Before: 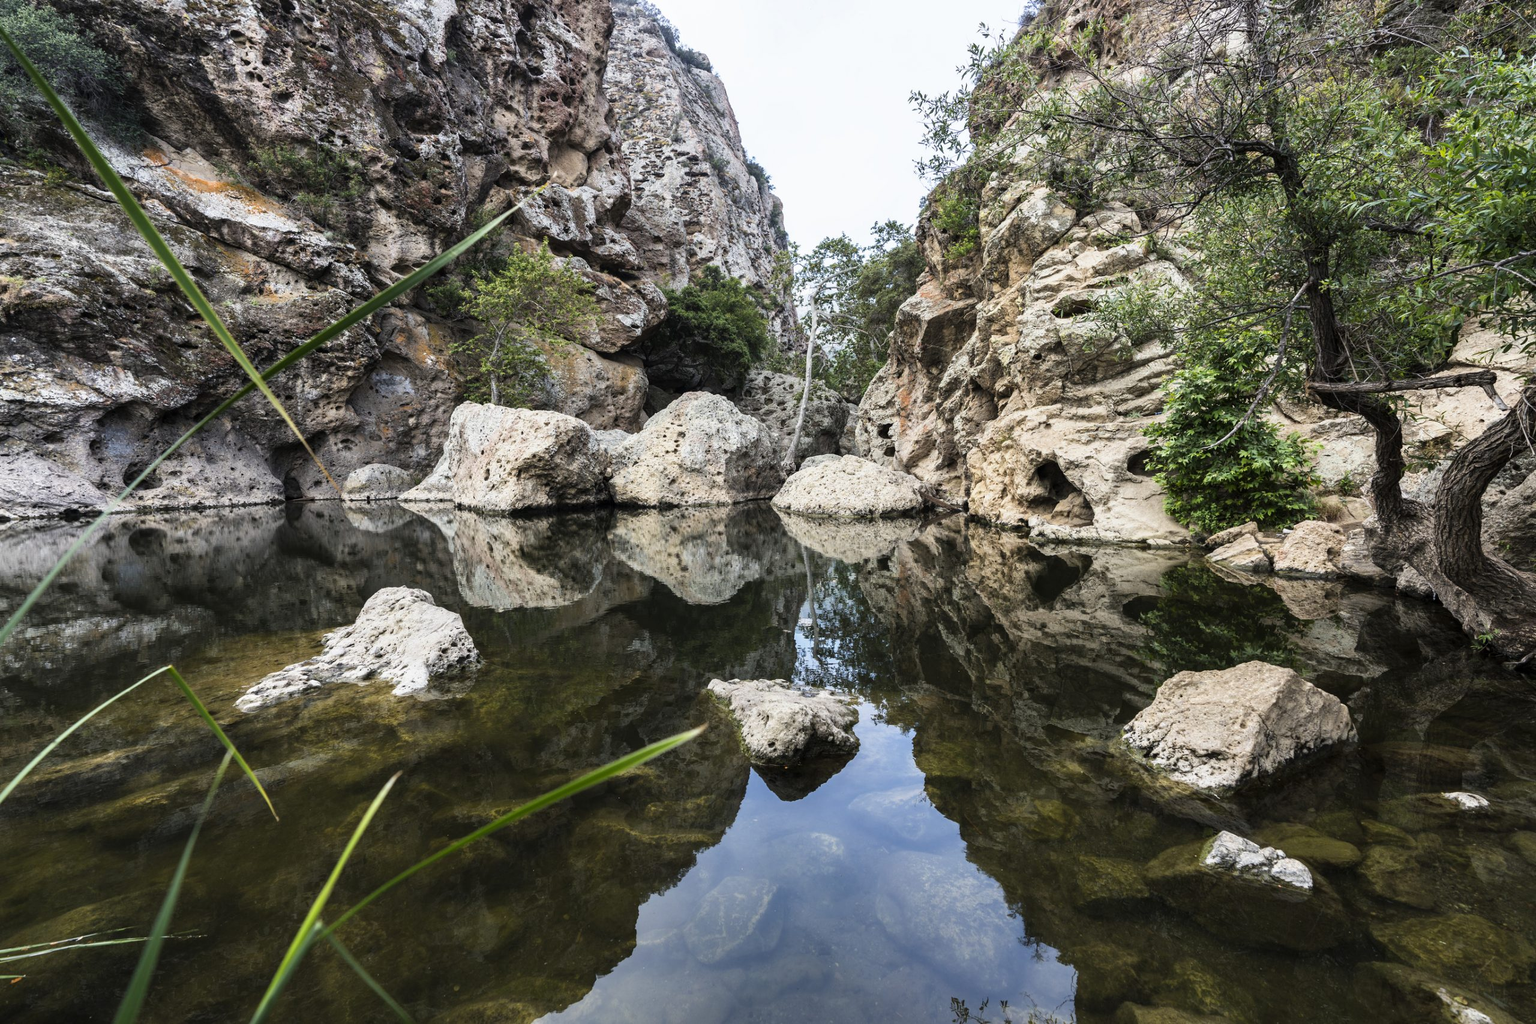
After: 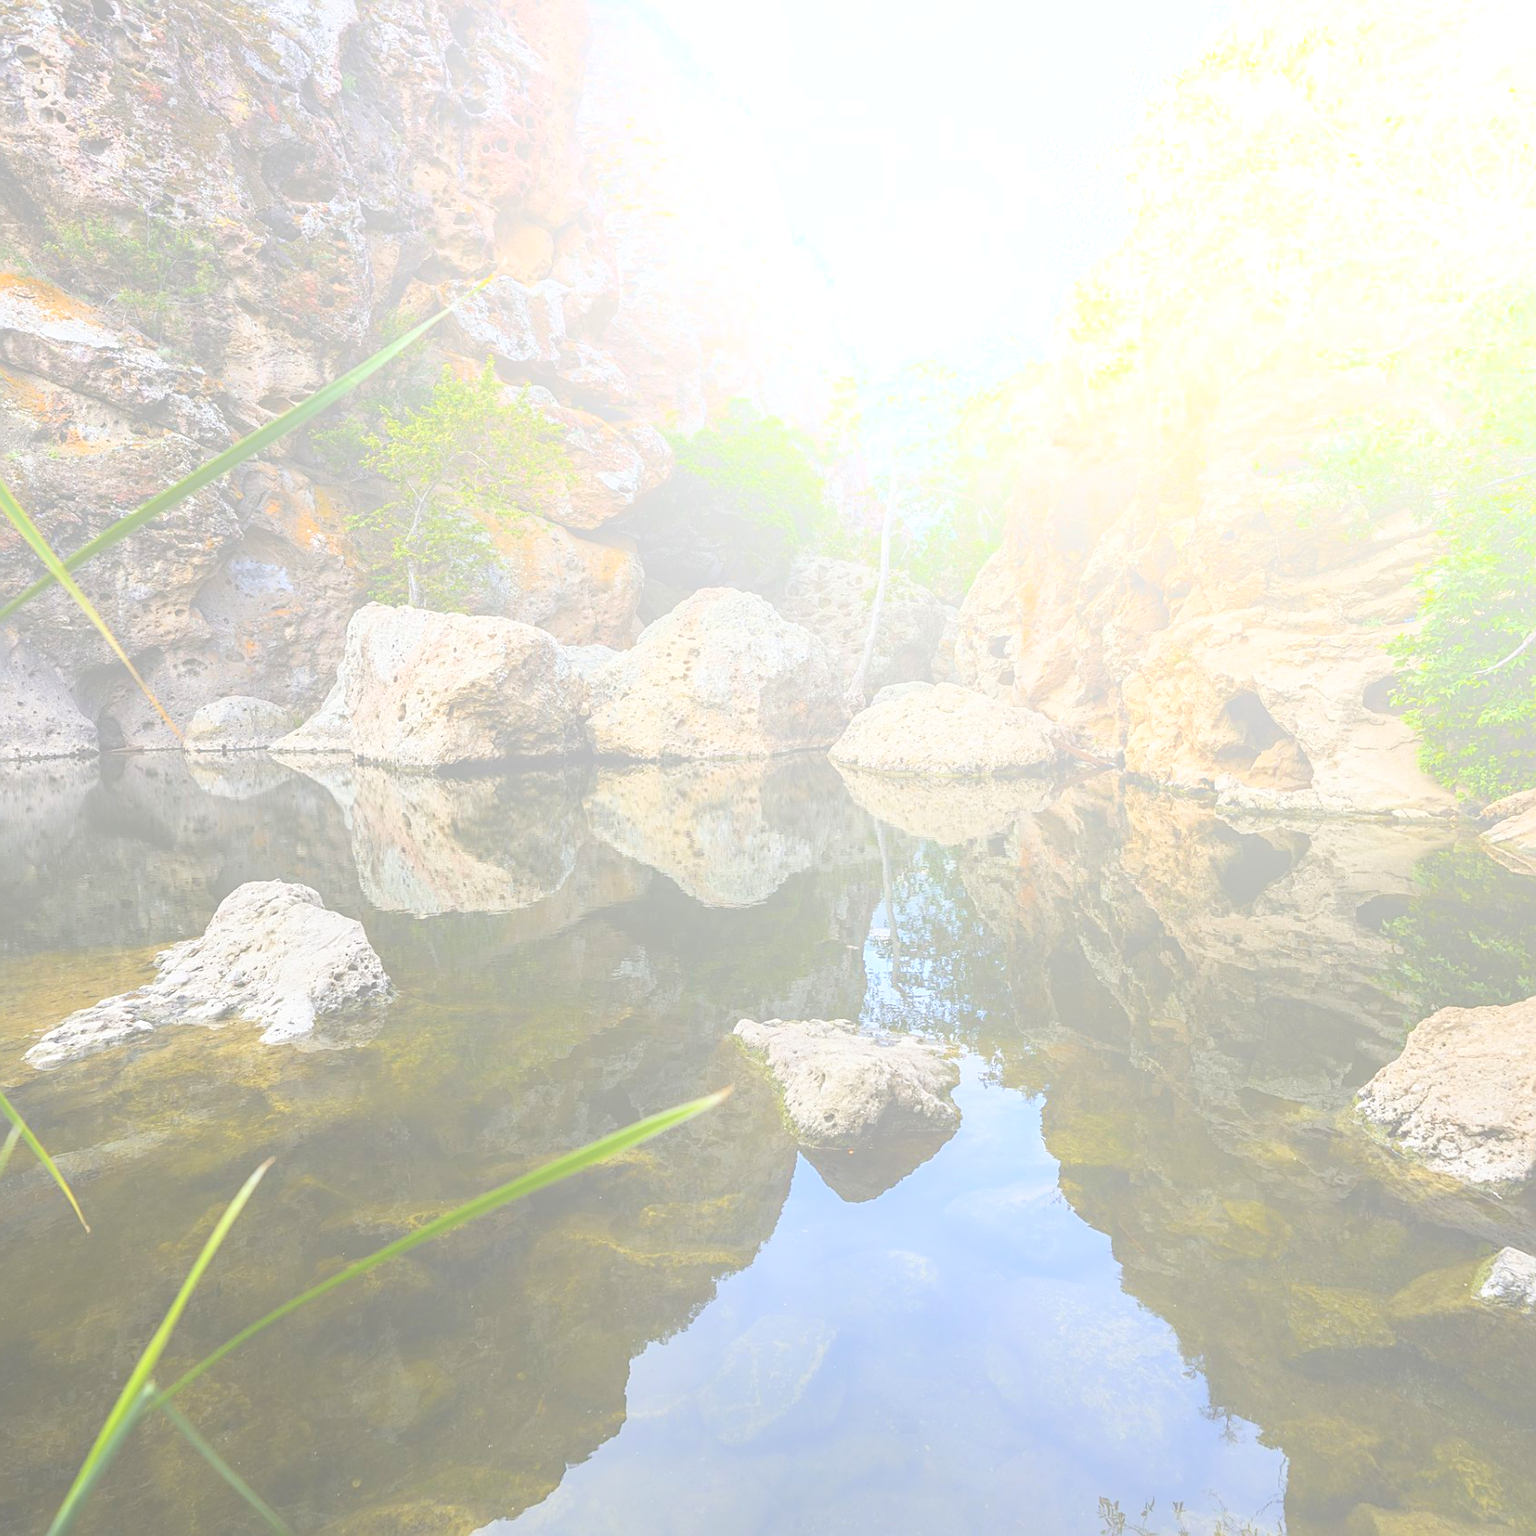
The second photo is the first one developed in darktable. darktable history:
crop and rotate: left 14.292%, right 19.041%
bloom: size 85%, threshold 5%, strength 85%
sharpen: on, module defaults
